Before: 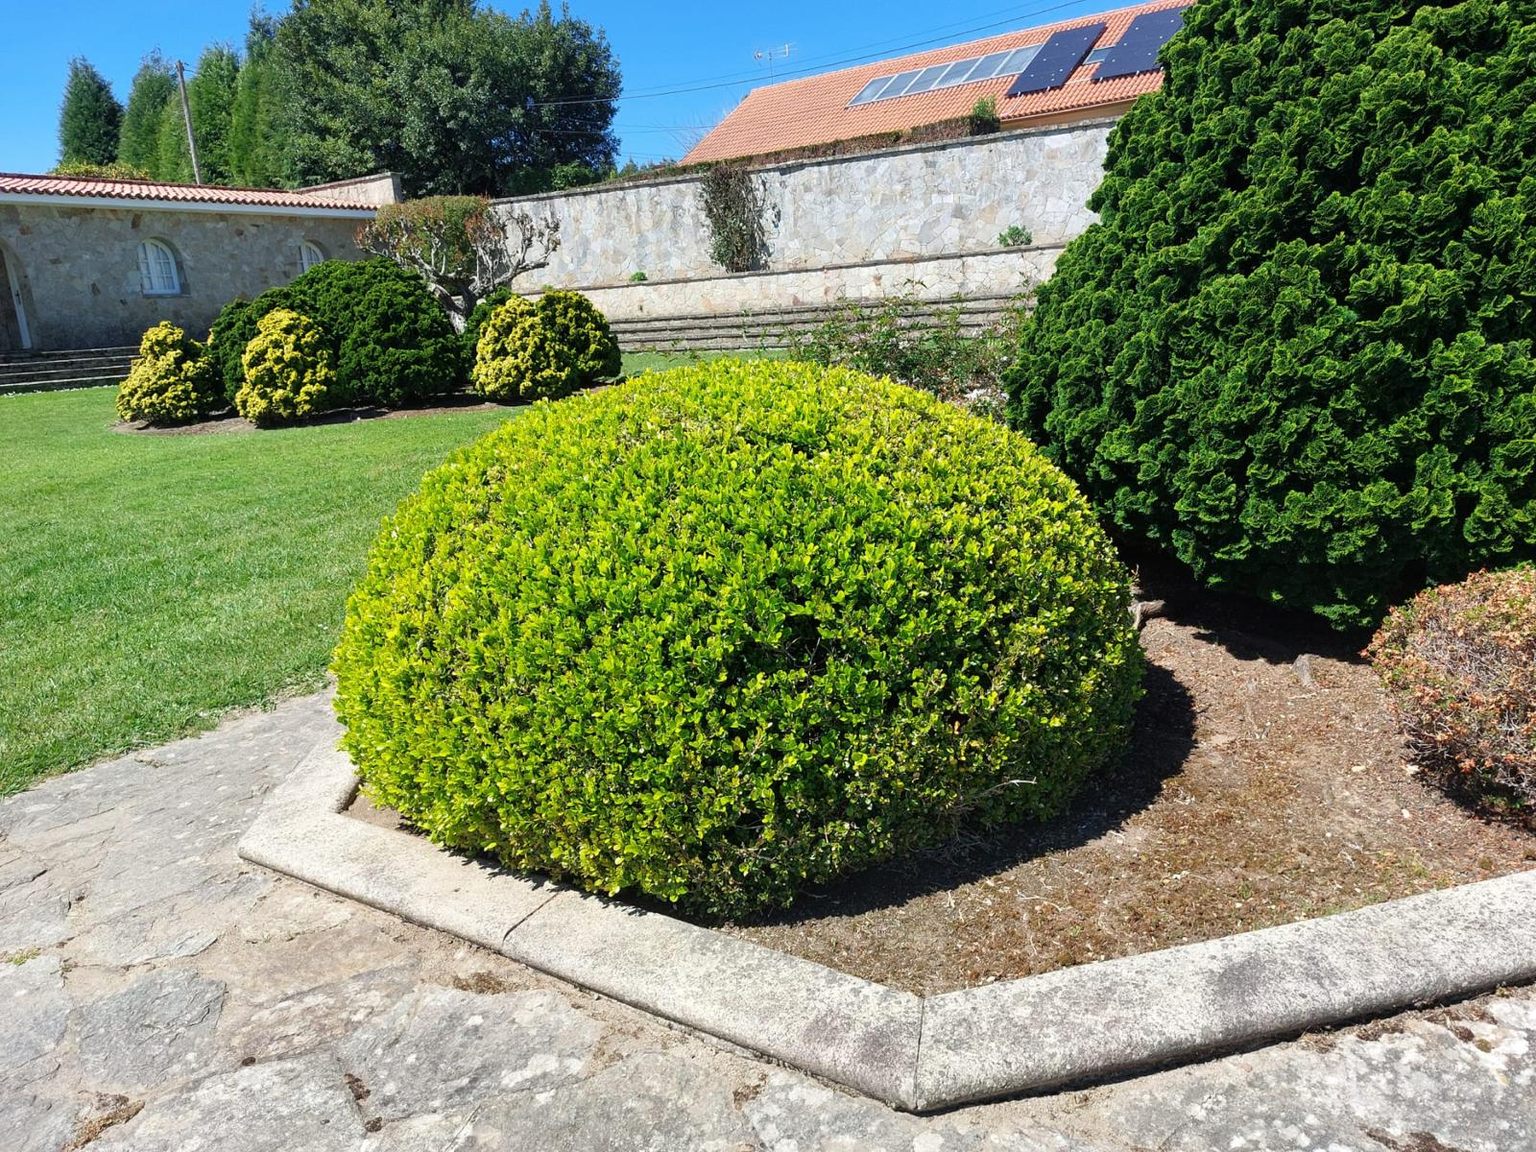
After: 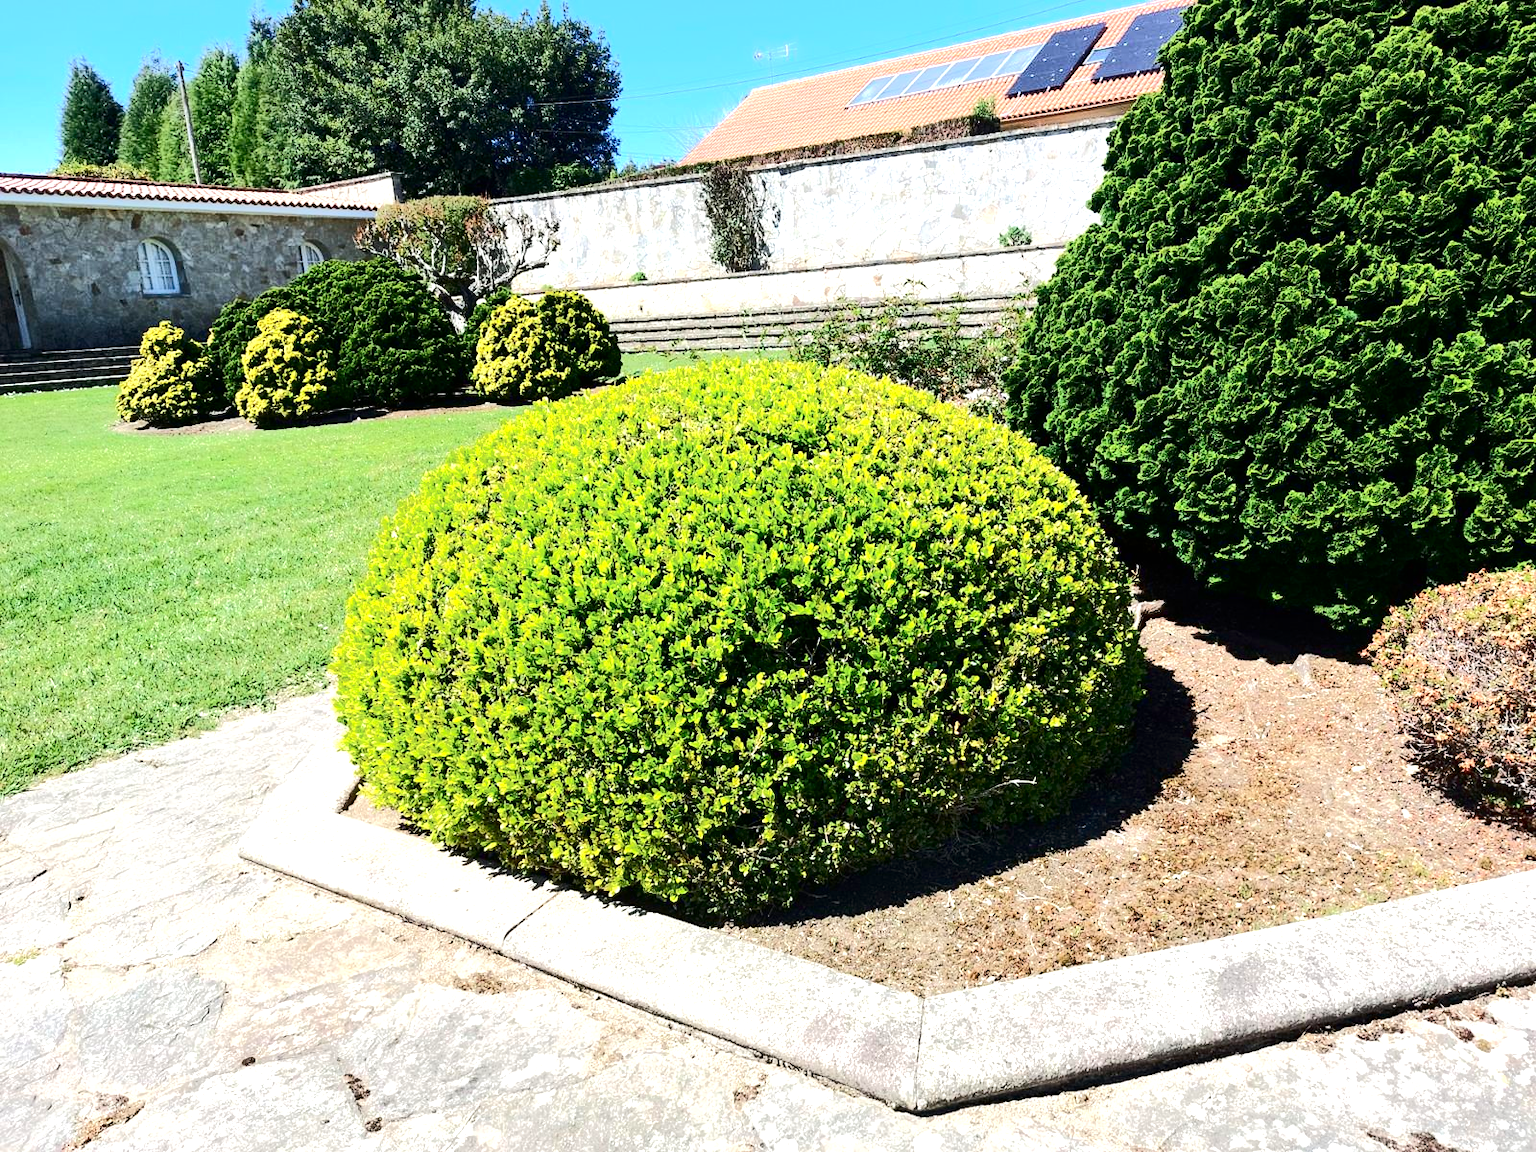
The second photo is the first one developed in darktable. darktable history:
exposure: exposure 0.775 EV, compensate exposure bias true, compensate highlight preservation false
tone curve: curves: ch0 [(0, 0) (0.003, 0.002) (0.011, 0.002) (0.025, 0.002) (0.044, 0.007) (0.069, 0.014) (0.1, 0.026) (0.136, 0.04) (0.177, 0.061) (0.224, 0.1) (0.277, 0.151) (0.335, 0.198) (0.399, 0.272) (0.468, 0.387) (0.543, 0.553) (0.623, 0.716) (0.709, 0.8) (0.801, 0.855) (0.898, 0.897) (1, 1)], color space Lab, independent channels, preserve colors none
